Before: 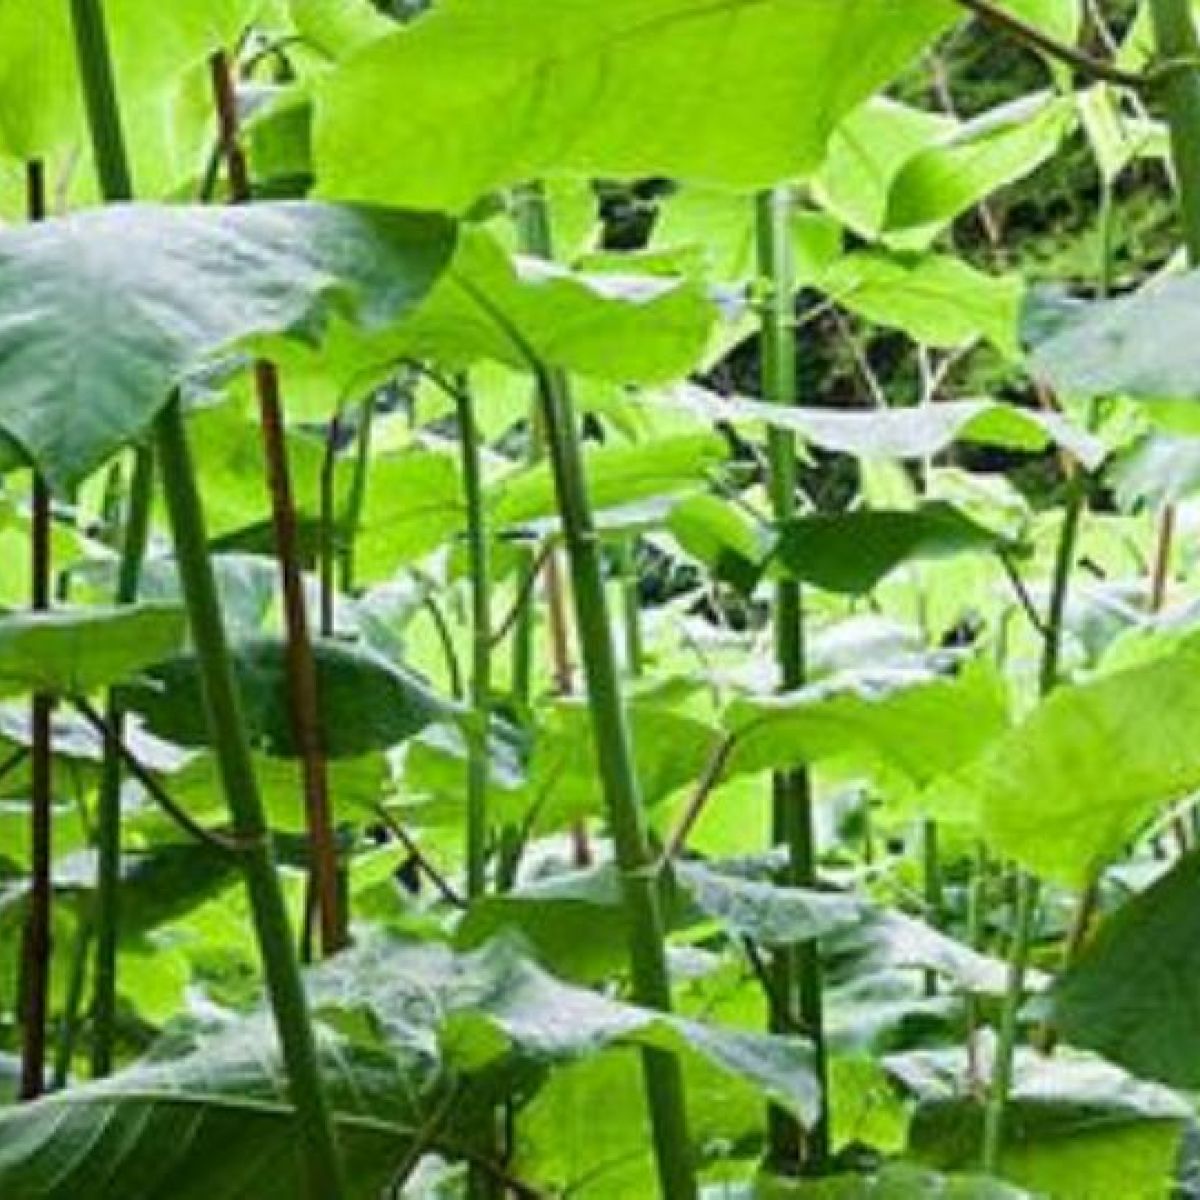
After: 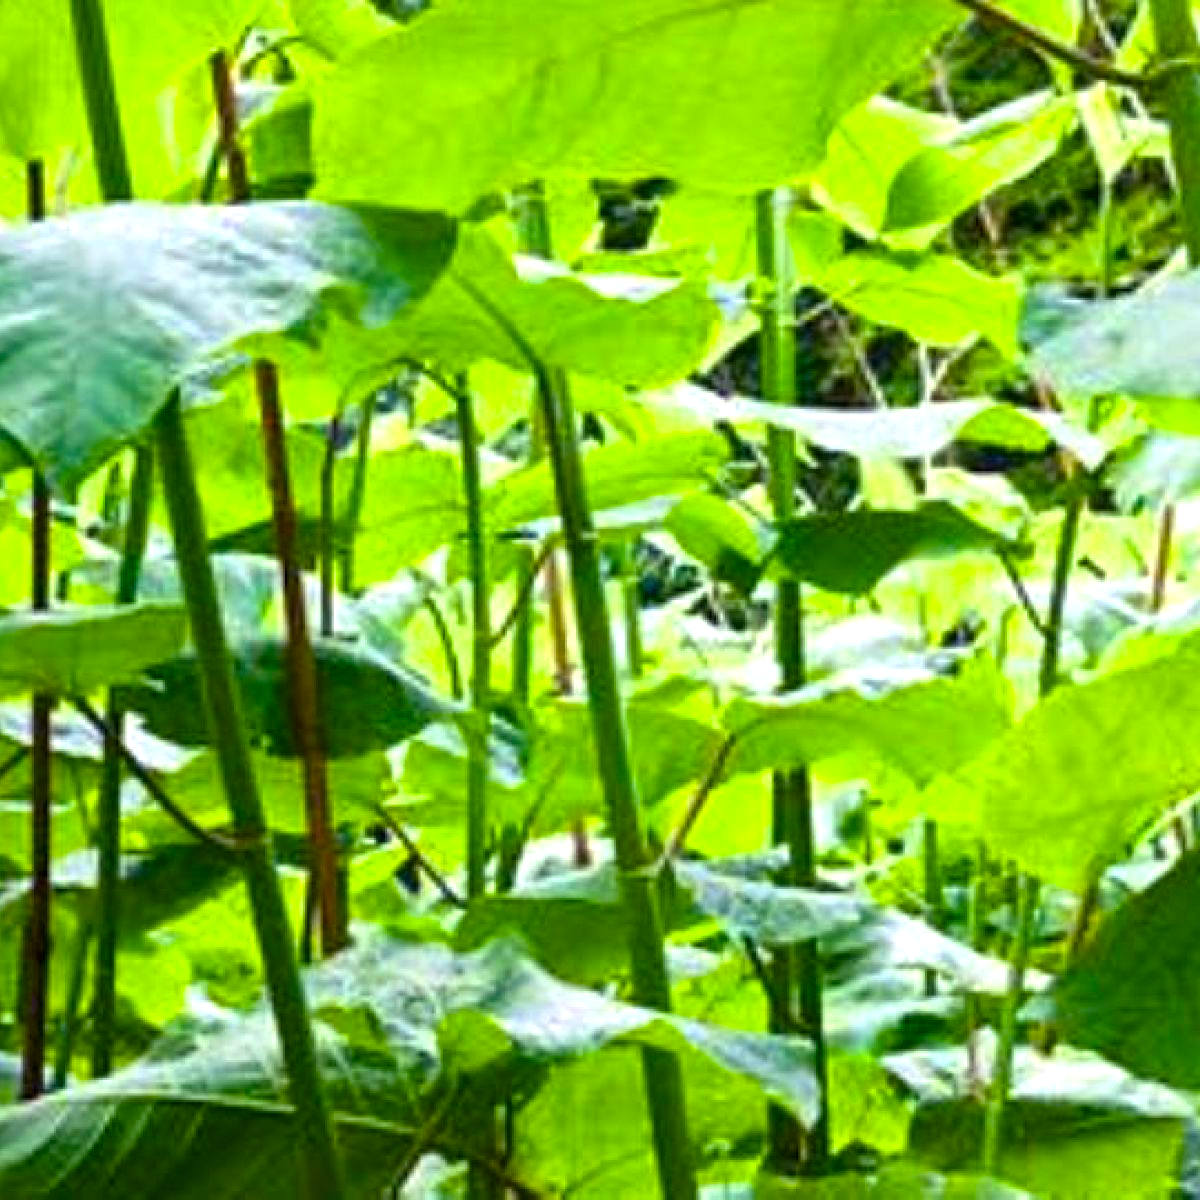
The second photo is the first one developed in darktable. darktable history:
exposure: exposure 0.372 EV, compensate highlight preservation false
color balance rgb: perceptual saturation grading › global saturation 0.073%, global vibrance 59.943%
local contrast: mode bilateral grid, contrast 25, coarseness 50, detail 124%, midtone range 0.2
